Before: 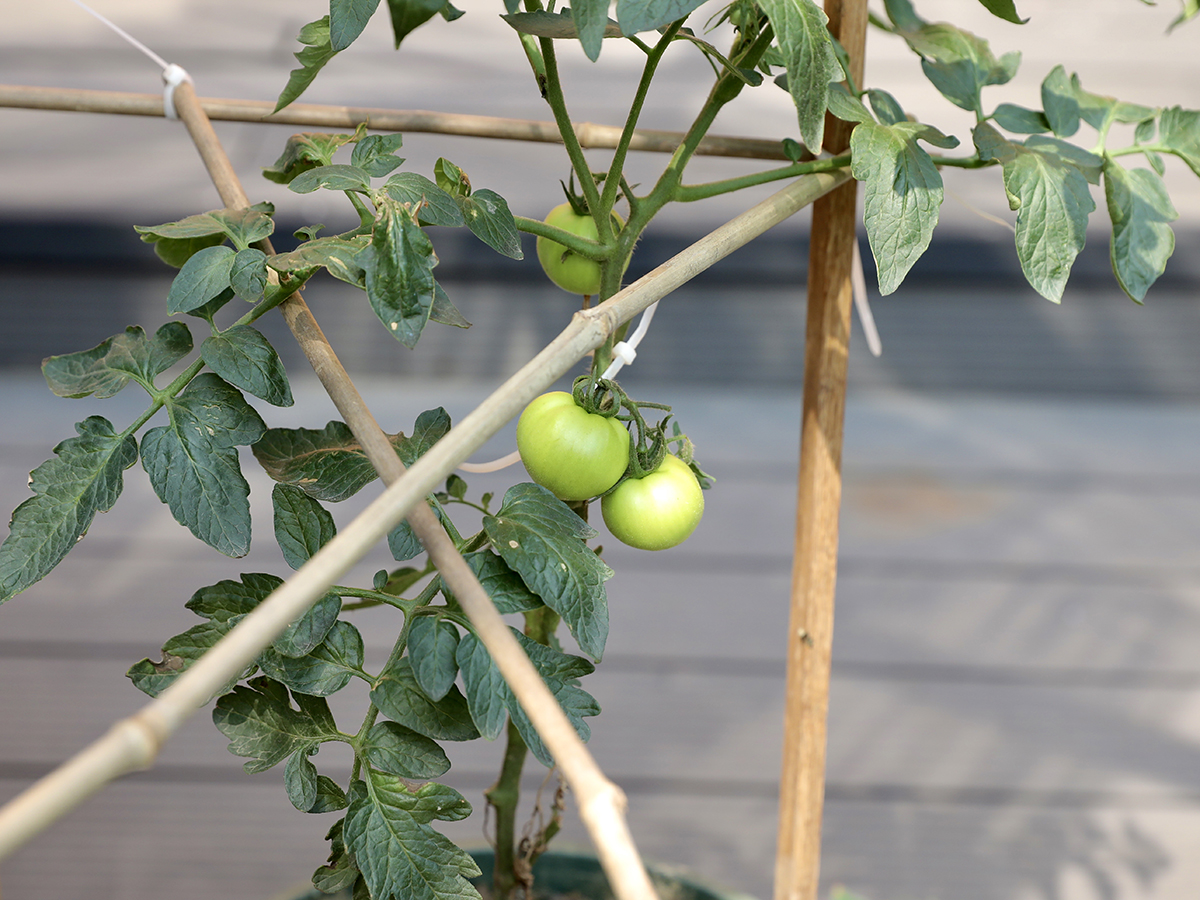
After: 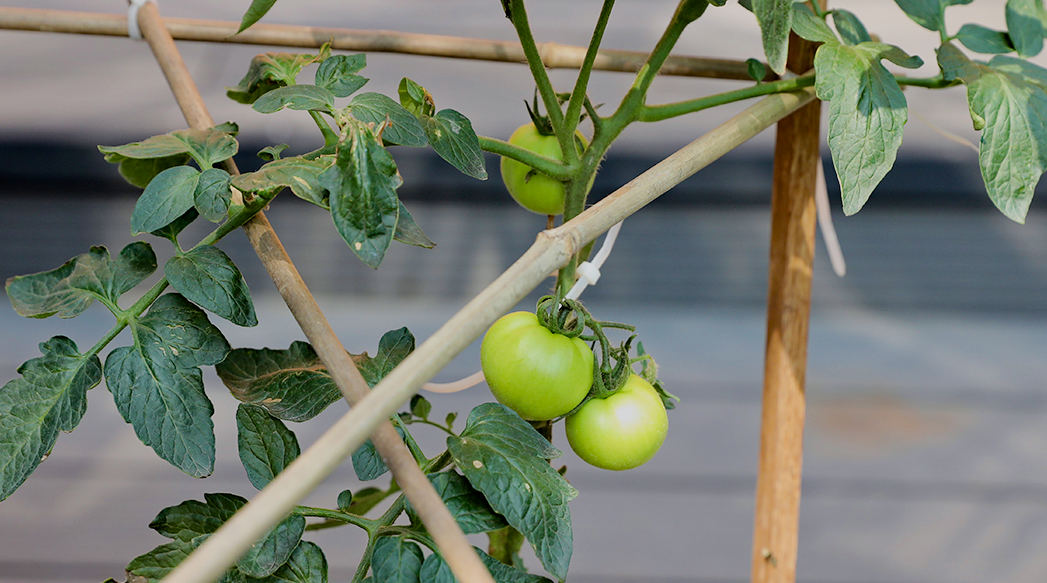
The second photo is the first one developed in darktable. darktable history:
filmic rgb: black relative exposure -7.65 EV, white relative exposure 4.56 EV, hardness 3.61, contrast 0.996
crop: left 3.045%, top 8.919%, right 9.643%, bottom 26.235%
haze removal: compatibility mode true, adaptive false
